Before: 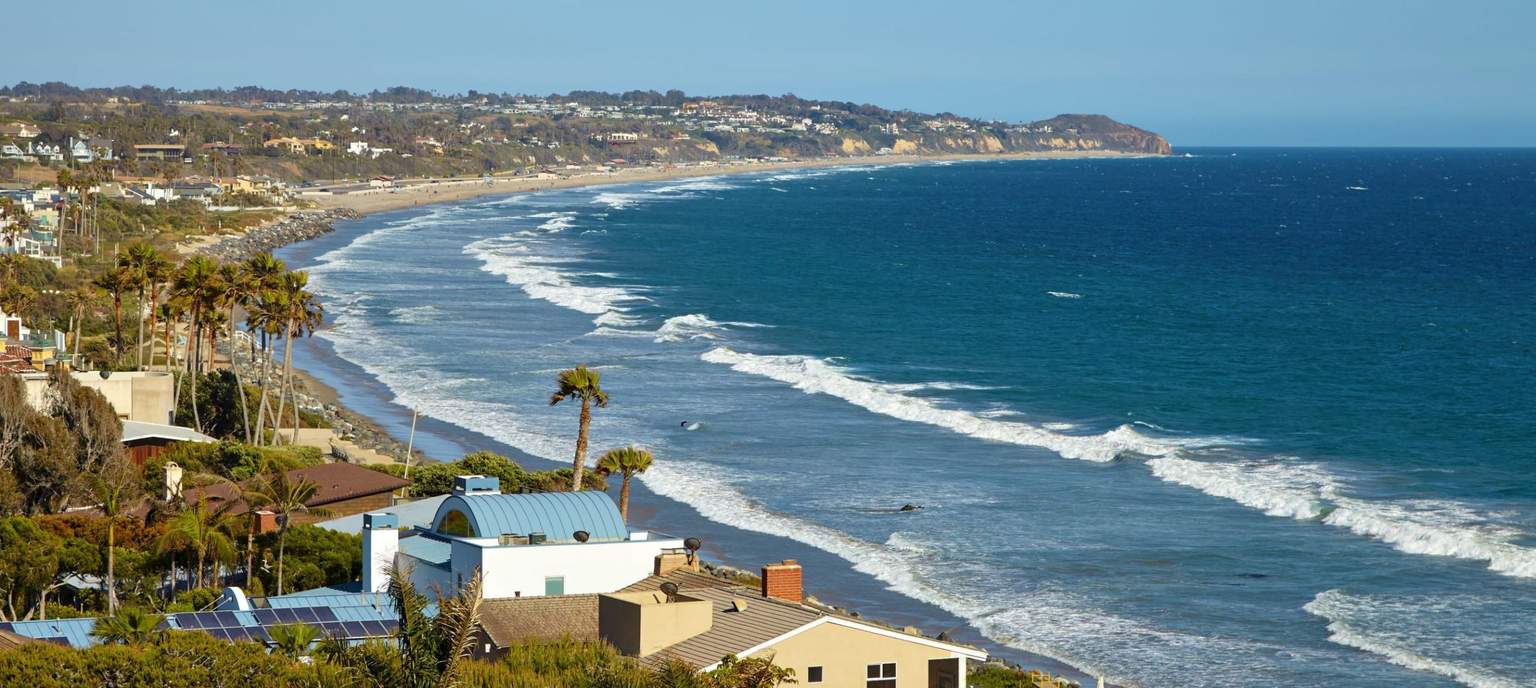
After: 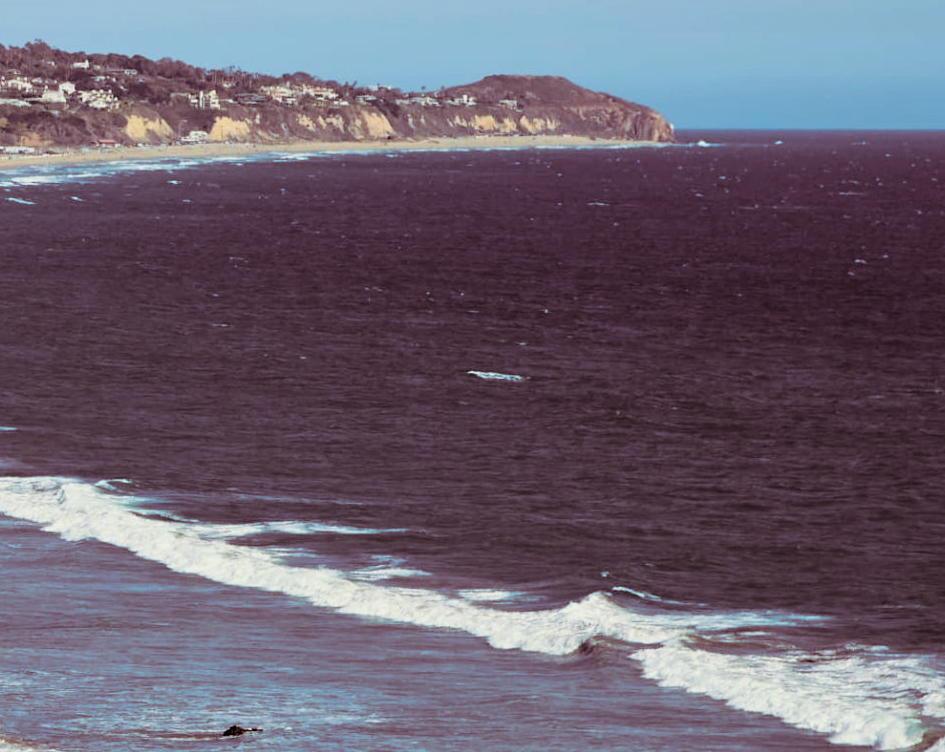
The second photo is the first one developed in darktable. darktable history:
crop and rotate: left 49.936%, top 10.094%, right 13.136%, bottom 24.256%
filmic rgb: black relative exposure -5 EV, white relative exposure 3.5 EV, hardness 3.19, contrast 1.4, highlights saturation mix -50%
split-toning: on, module defaults
